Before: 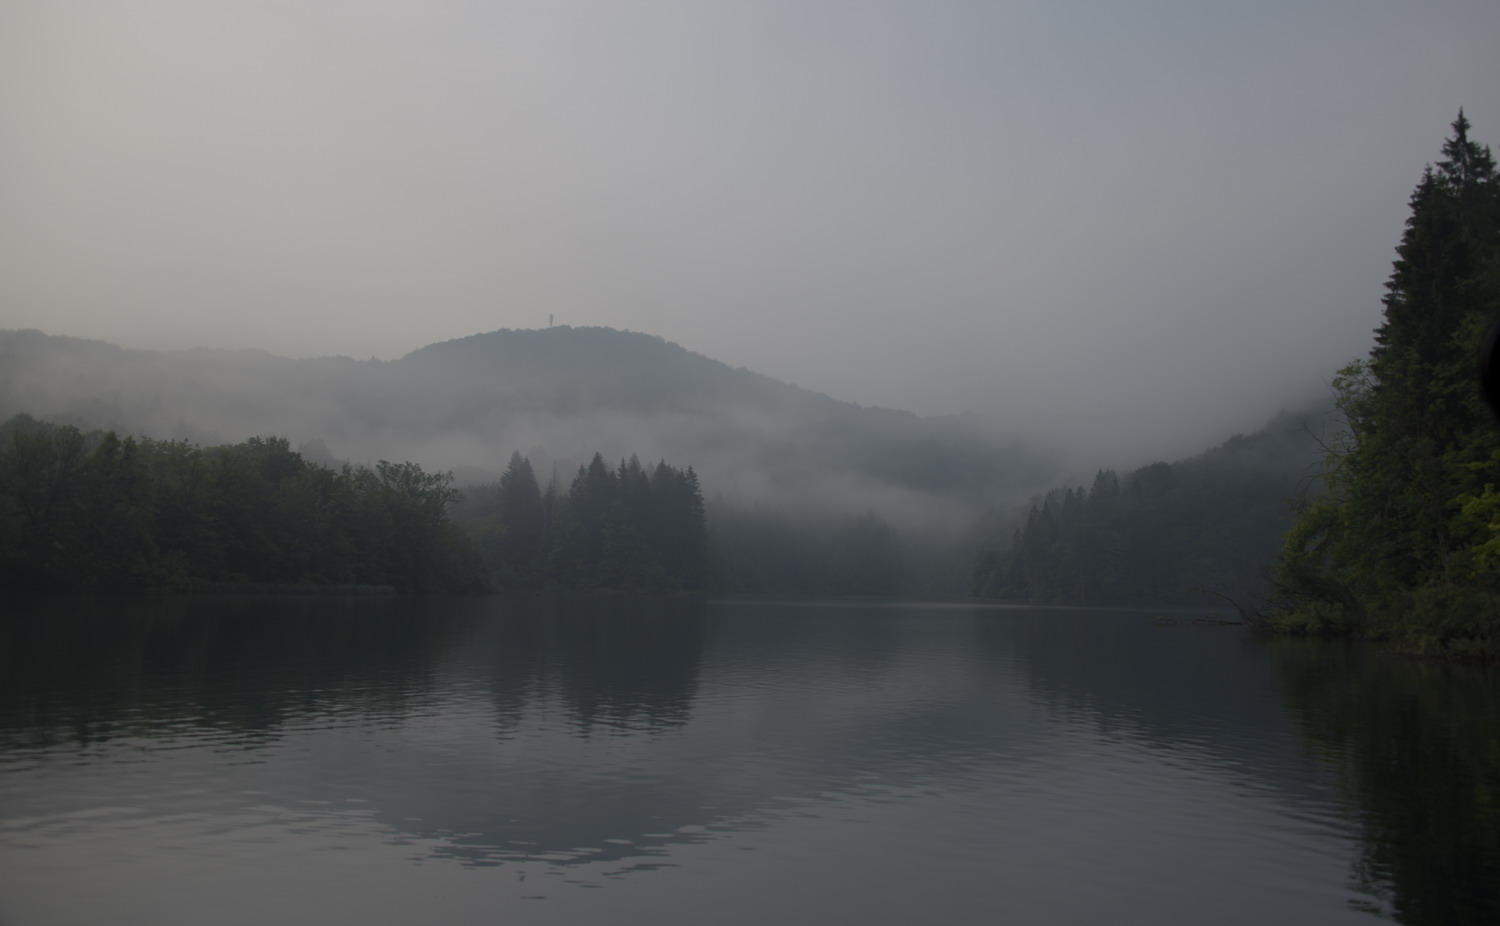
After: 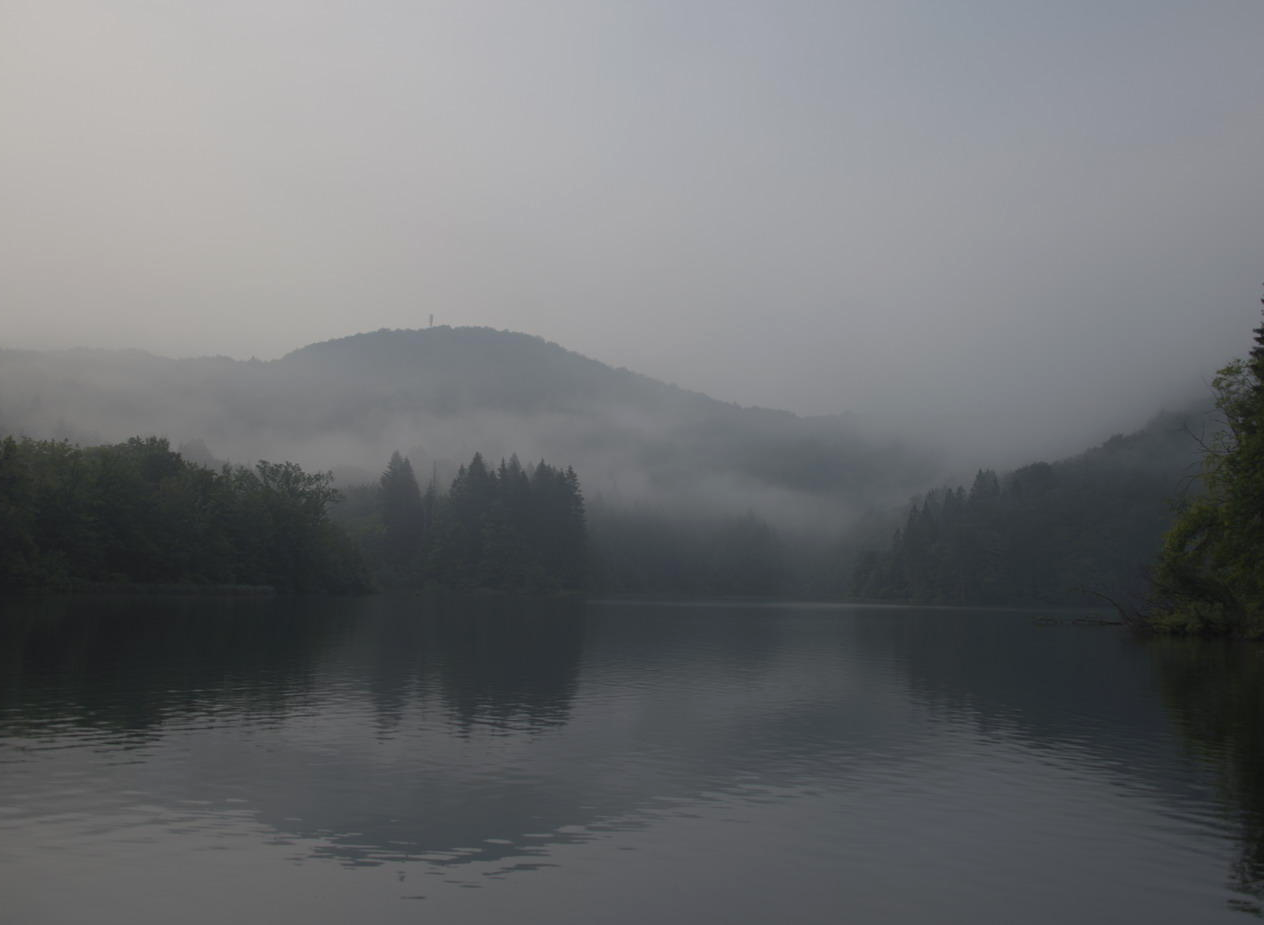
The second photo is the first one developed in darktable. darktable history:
levels: levels [0, 0.48, 0.961]
crop: left 8.037%, right 7.513%
